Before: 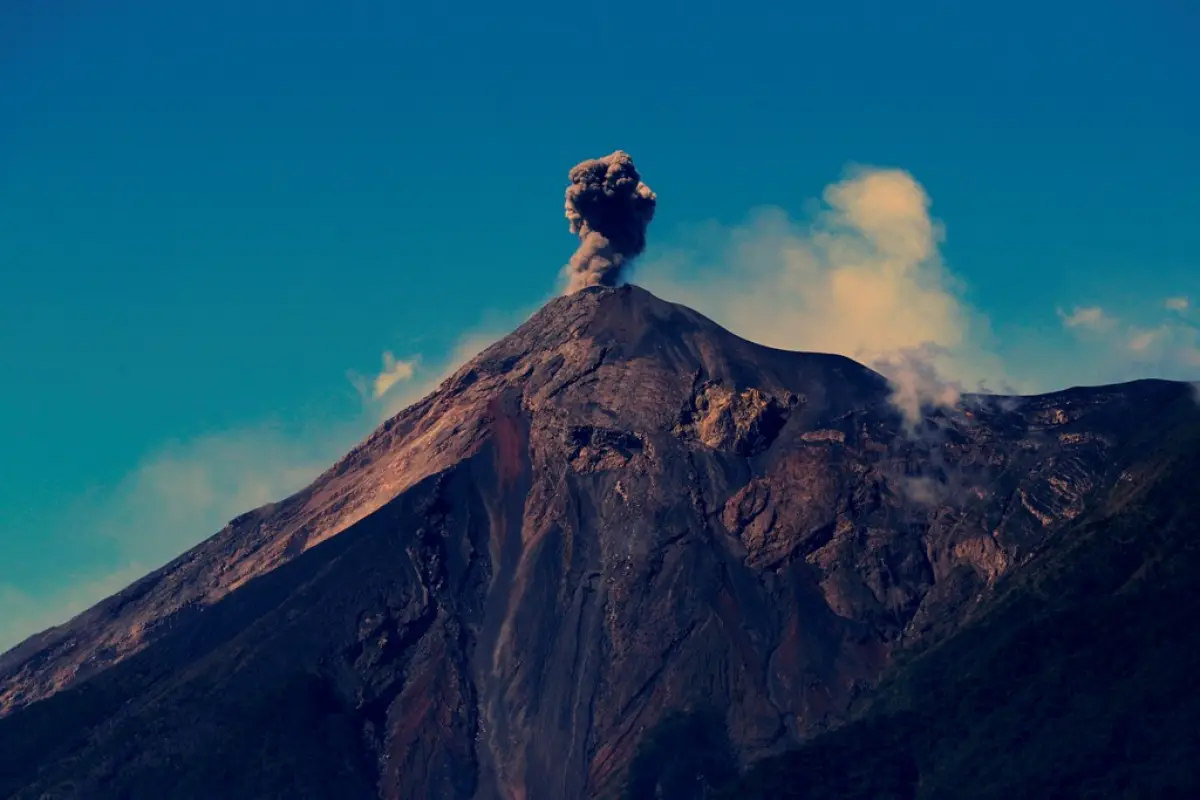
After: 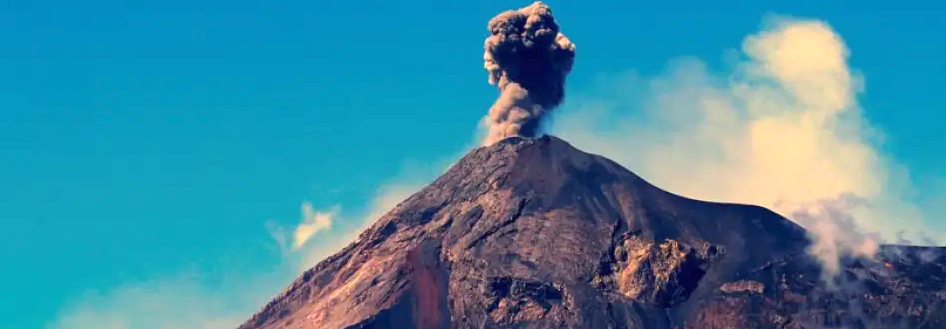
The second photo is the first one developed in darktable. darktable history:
exposure: black level correction 0, exposure 0.947 EV, compensate highlight preservation false
crop: left 6.814%, top 18.626%, right 14.299%, bottom 40.197%
